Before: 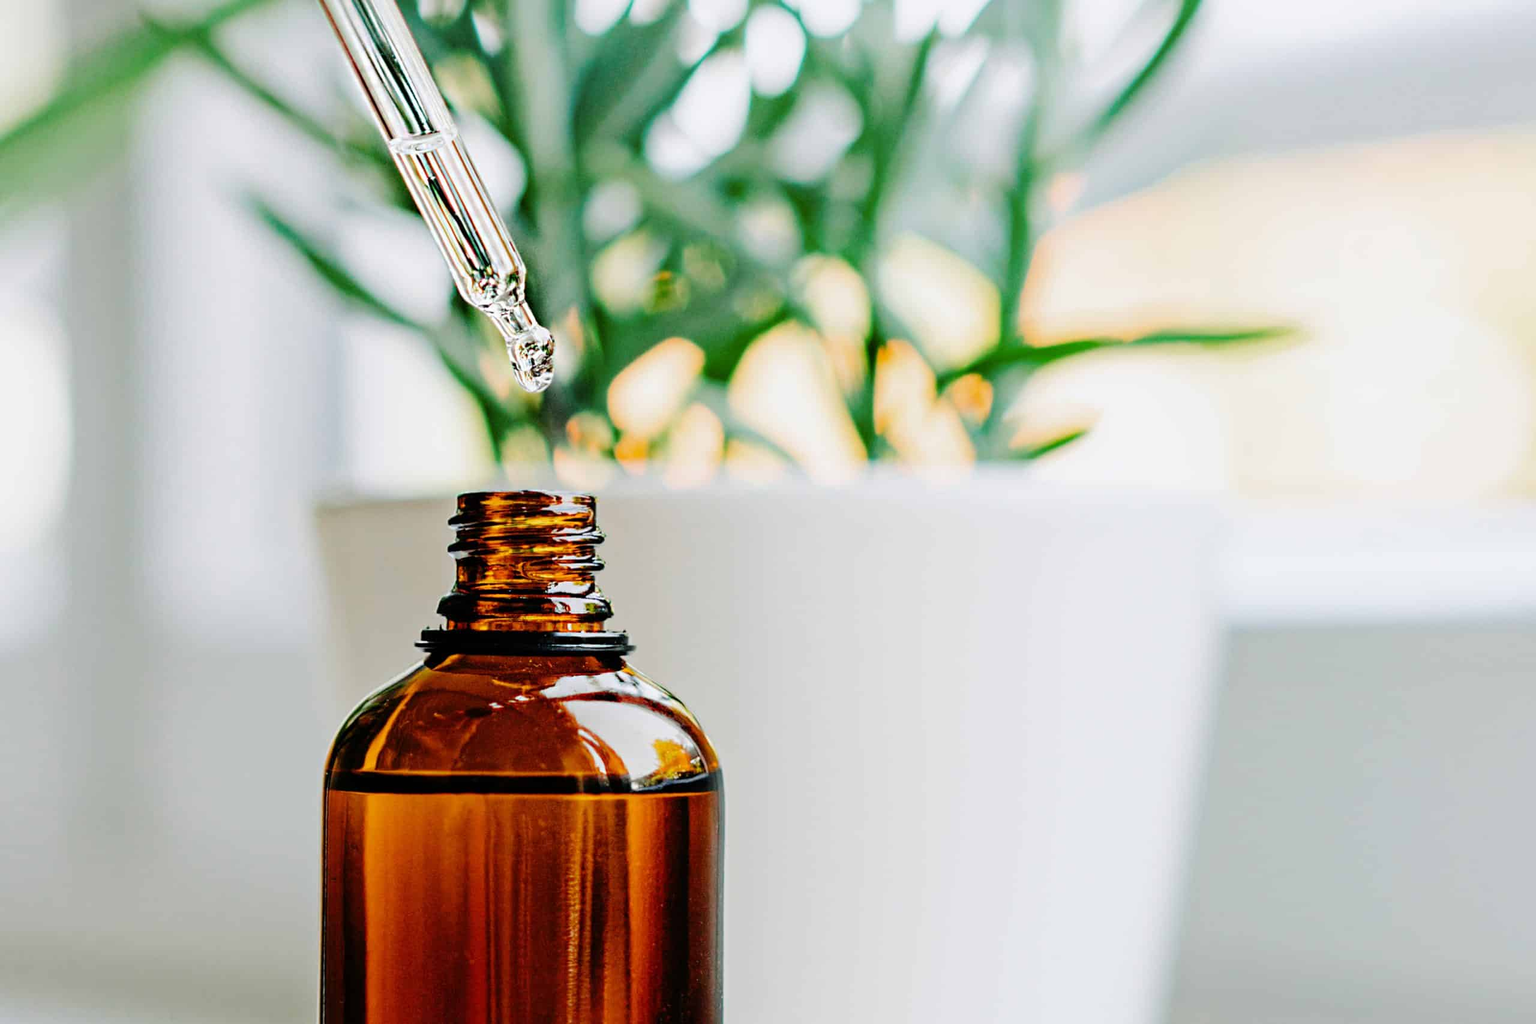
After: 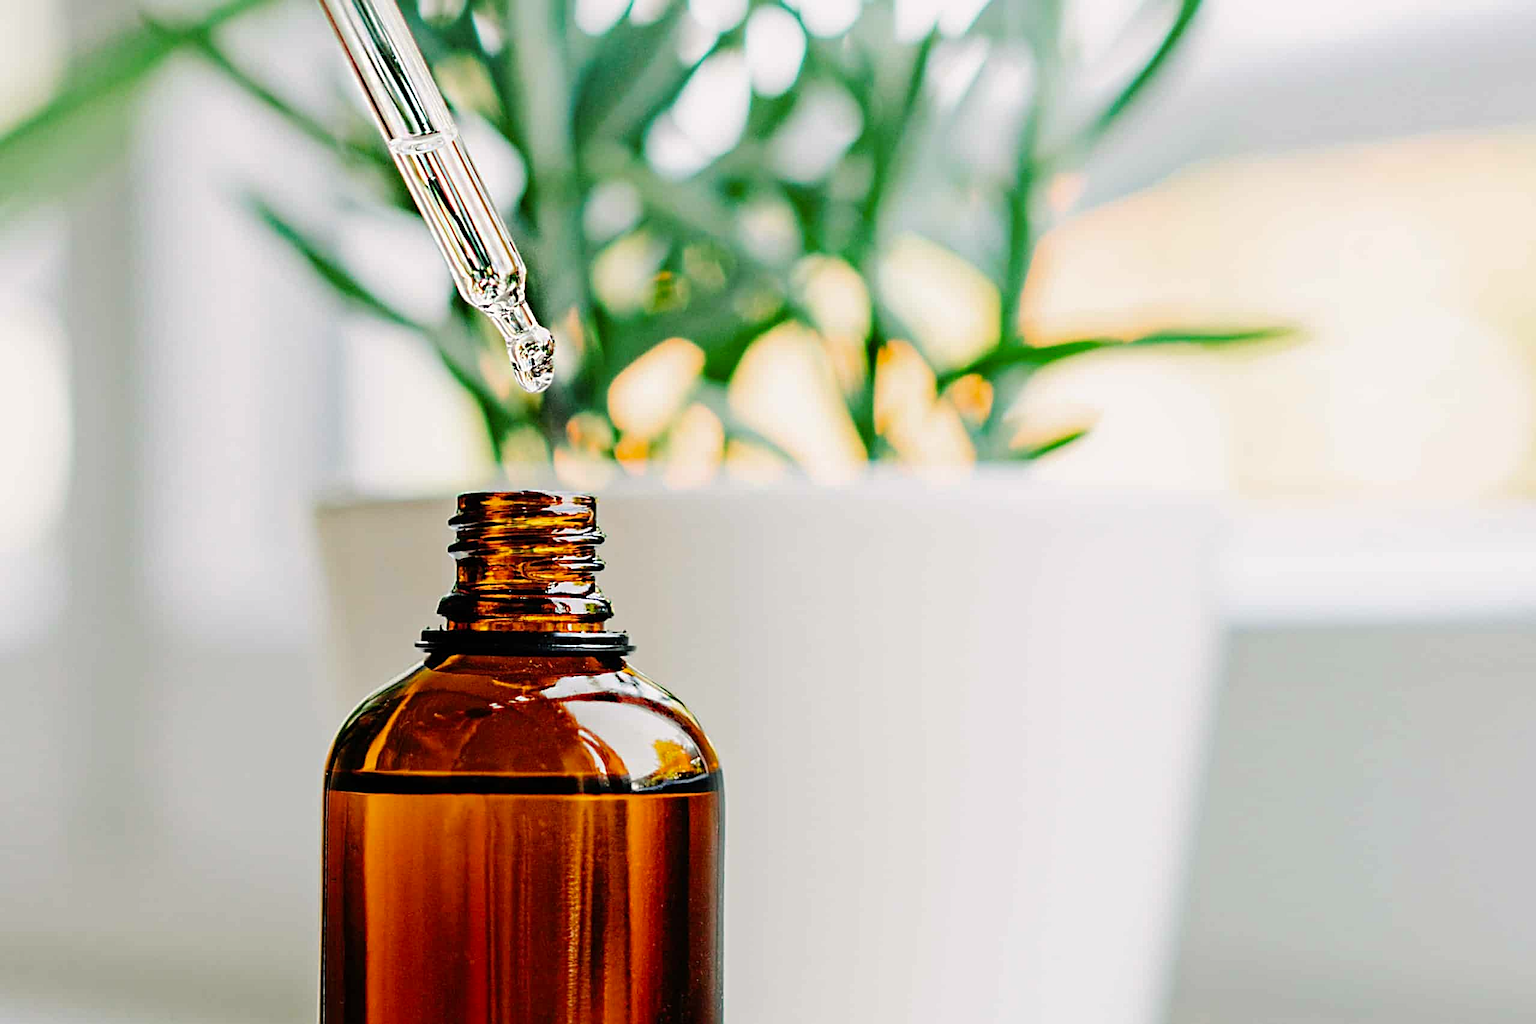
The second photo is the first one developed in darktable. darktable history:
color correction: highlights a* 0.941, highlights b* 2.74, saturation 1.06
sharpen: on, module defaults
